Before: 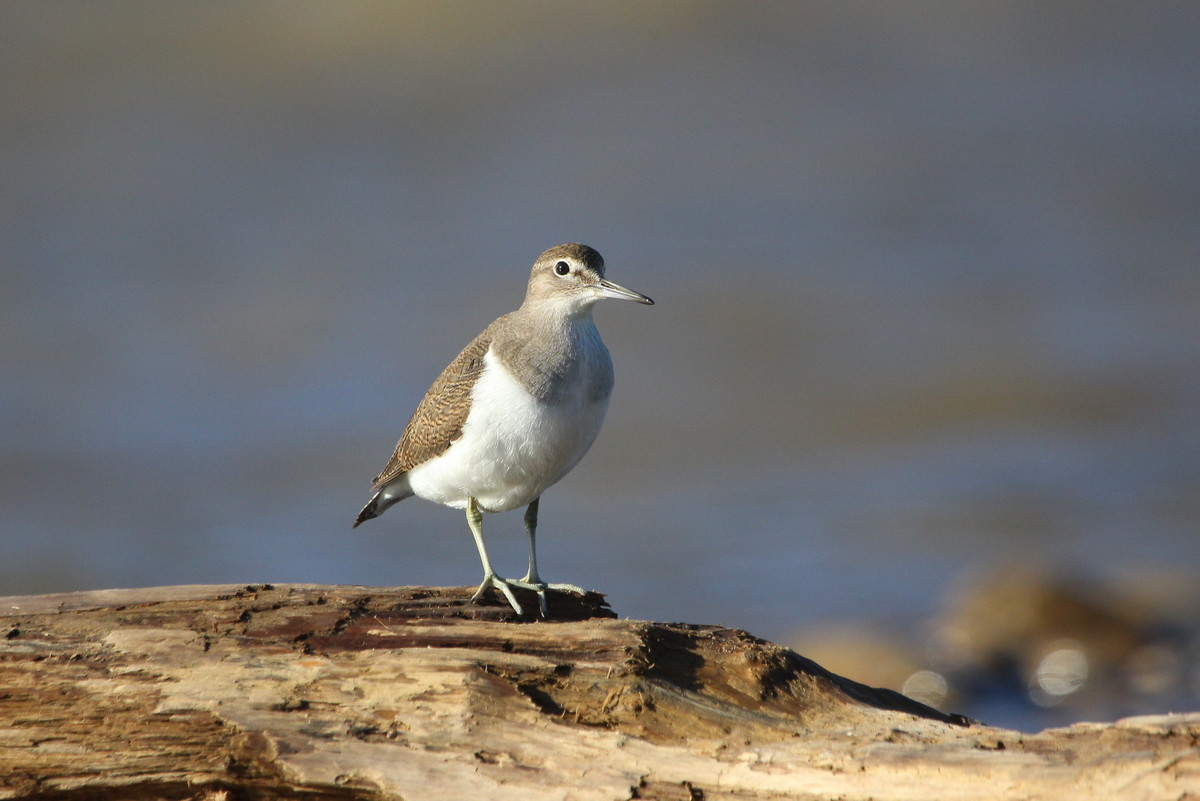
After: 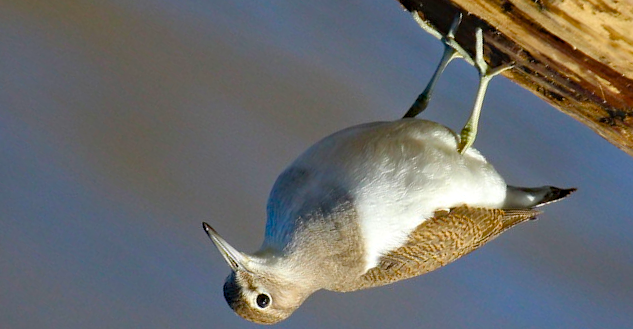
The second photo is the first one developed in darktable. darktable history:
haze removal: compatibility mode true, adaptive false
color balance rgb: linear chroma grading › global chroma 8.912%, perceptual saturation grading › global saturation 20%, perceptual saturation grading › highlights -14.079%, perceptual saturation grading › shadows 49.613%, global vibrance 11.24%
tone equalizer: edges refinement/feathering 500, mask exposure compensation -1.57 EV, preserve details no
crop and rotate: angle 148.42°, left 9.164%, top 15.657%, right 4.427%, bottom 17.085%
